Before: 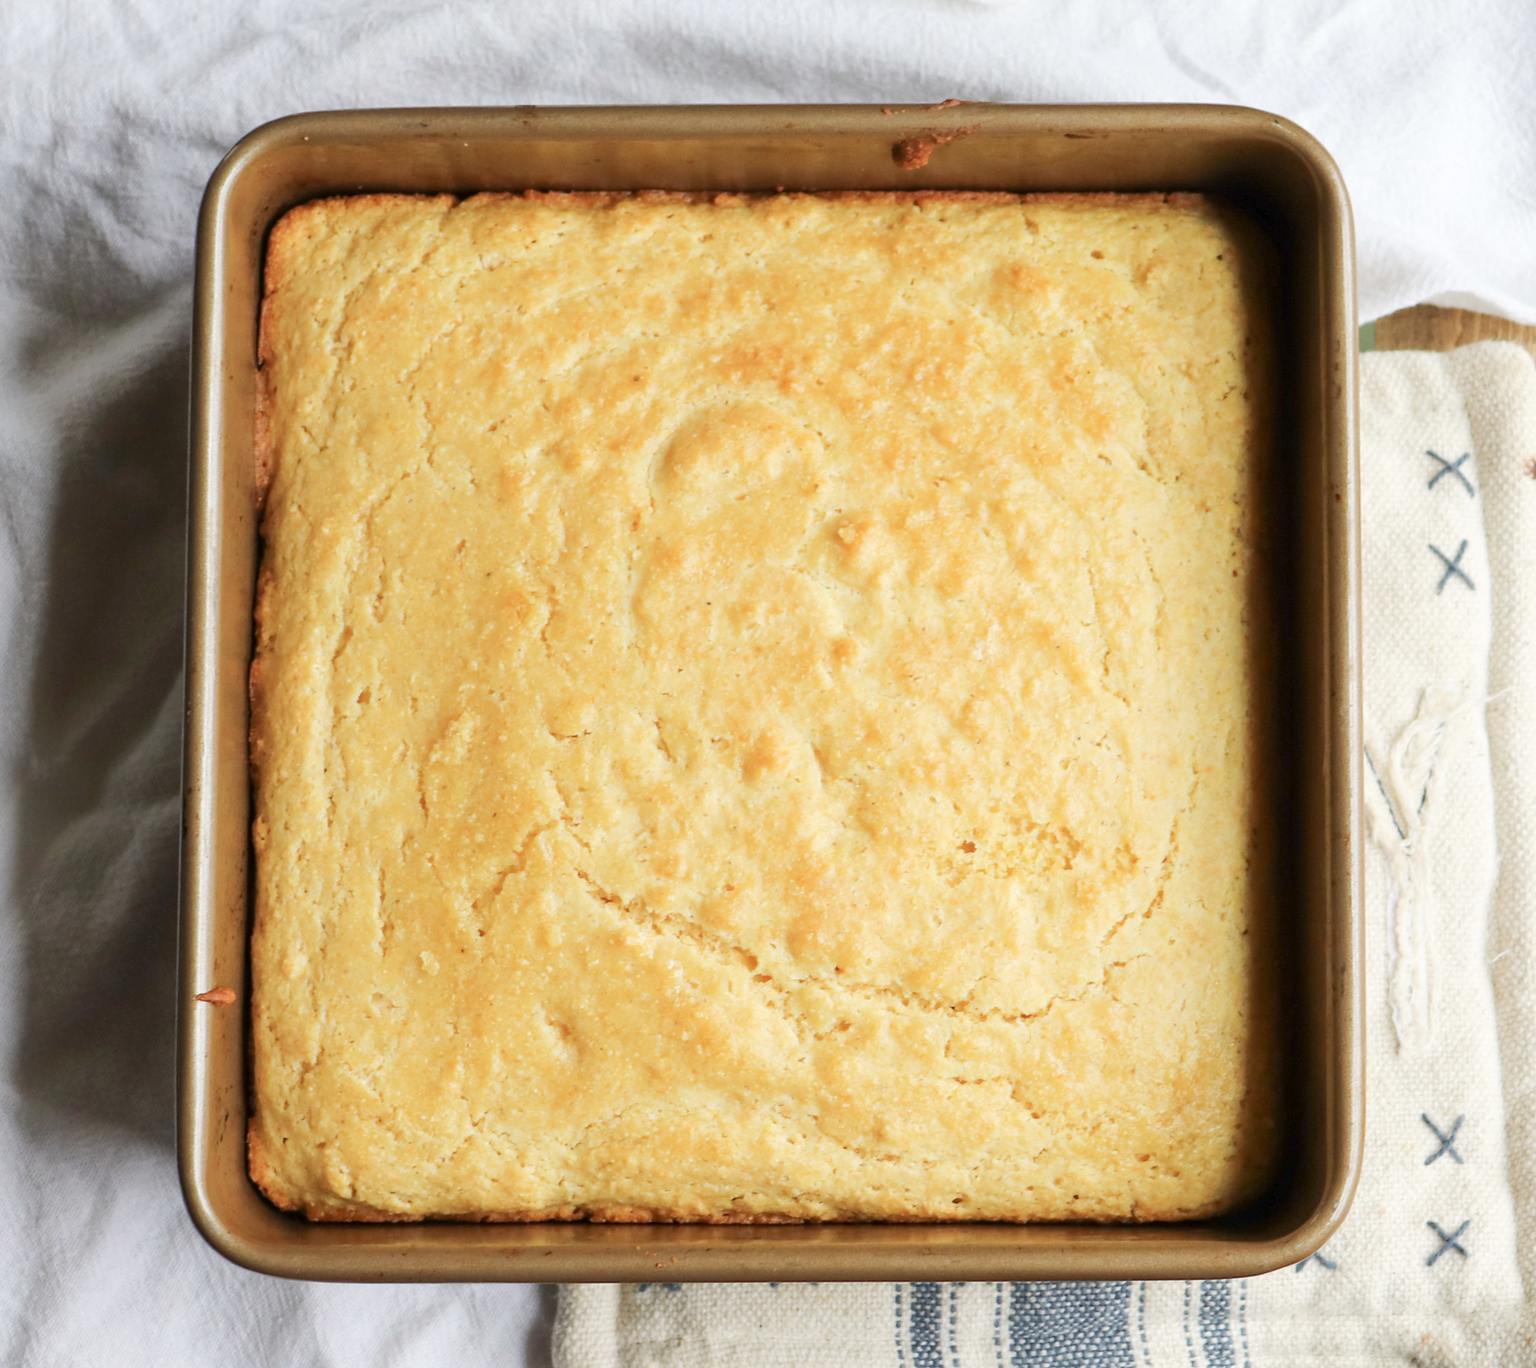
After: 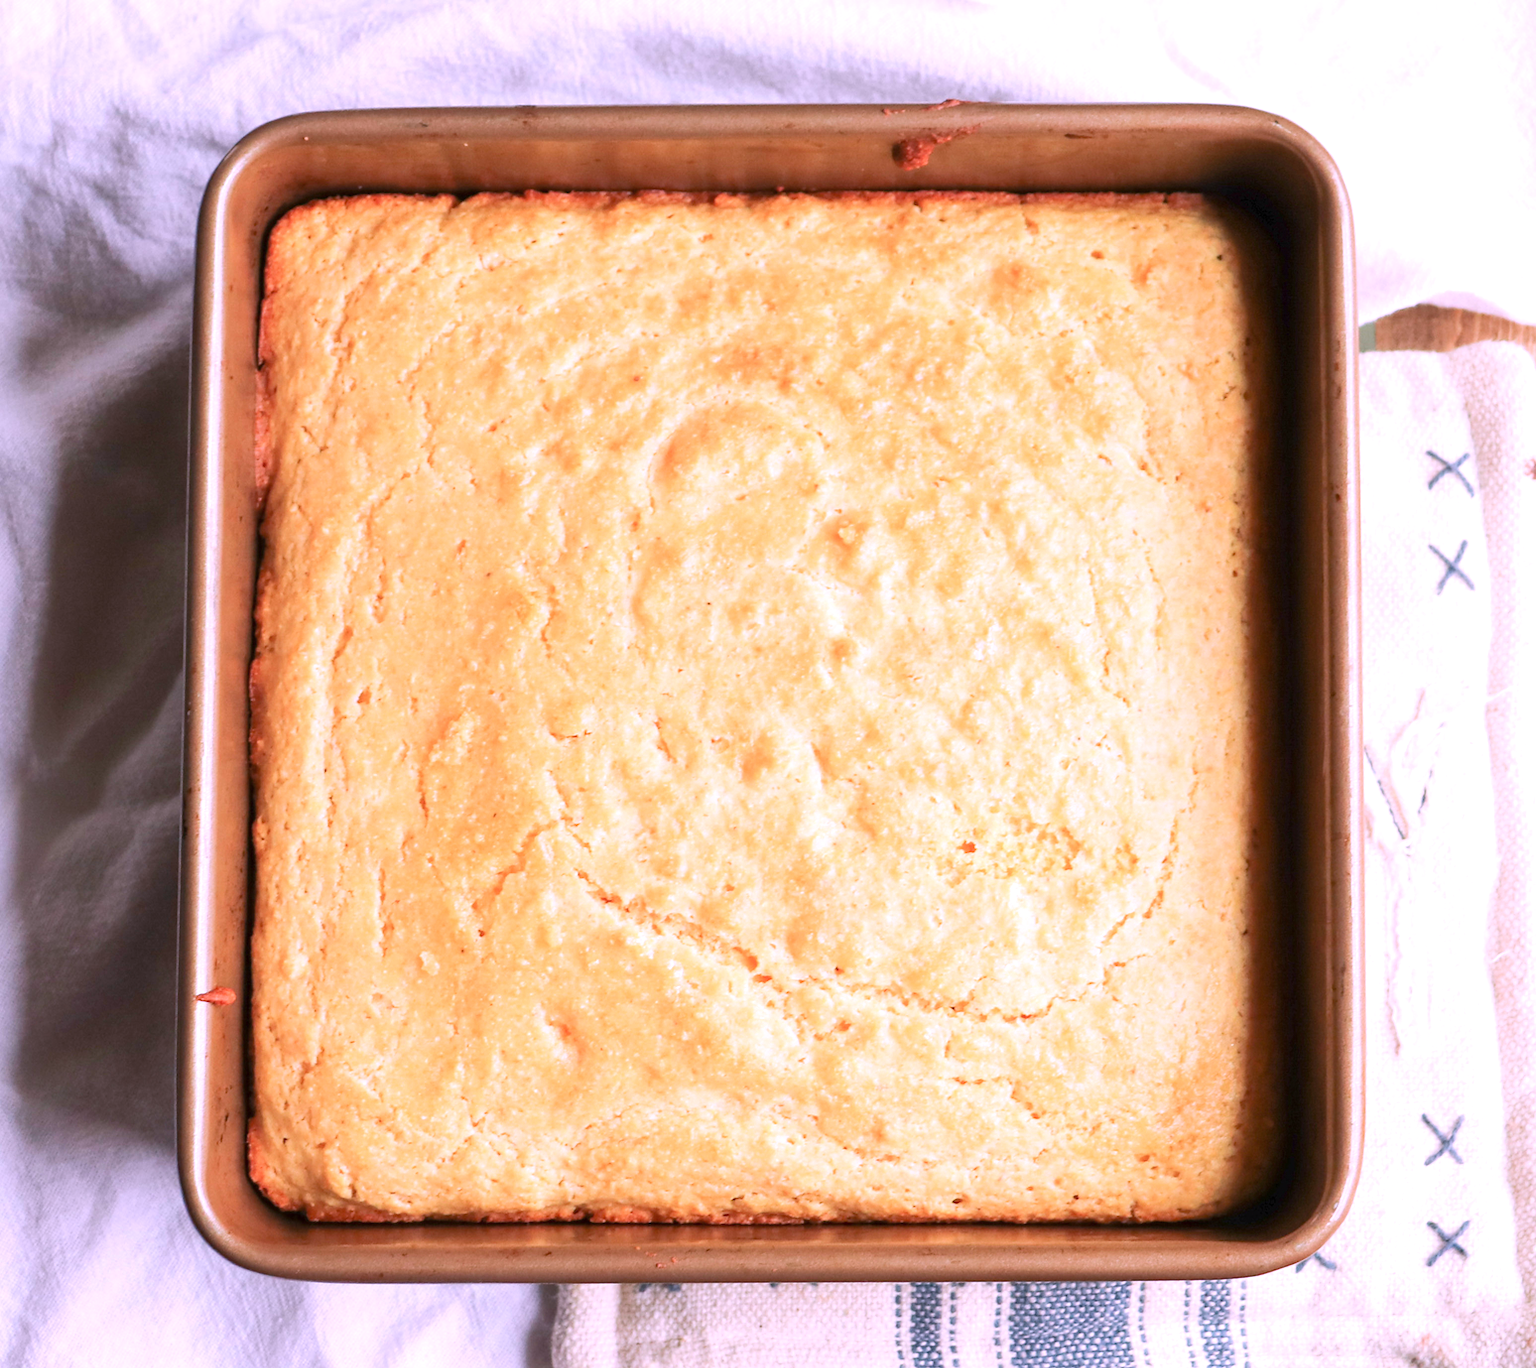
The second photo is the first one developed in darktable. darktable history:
exposure: exposure 0.375 EV, compensate highlight preservation false
color correction: highlights a* 15.46, highlights b* -20.56
